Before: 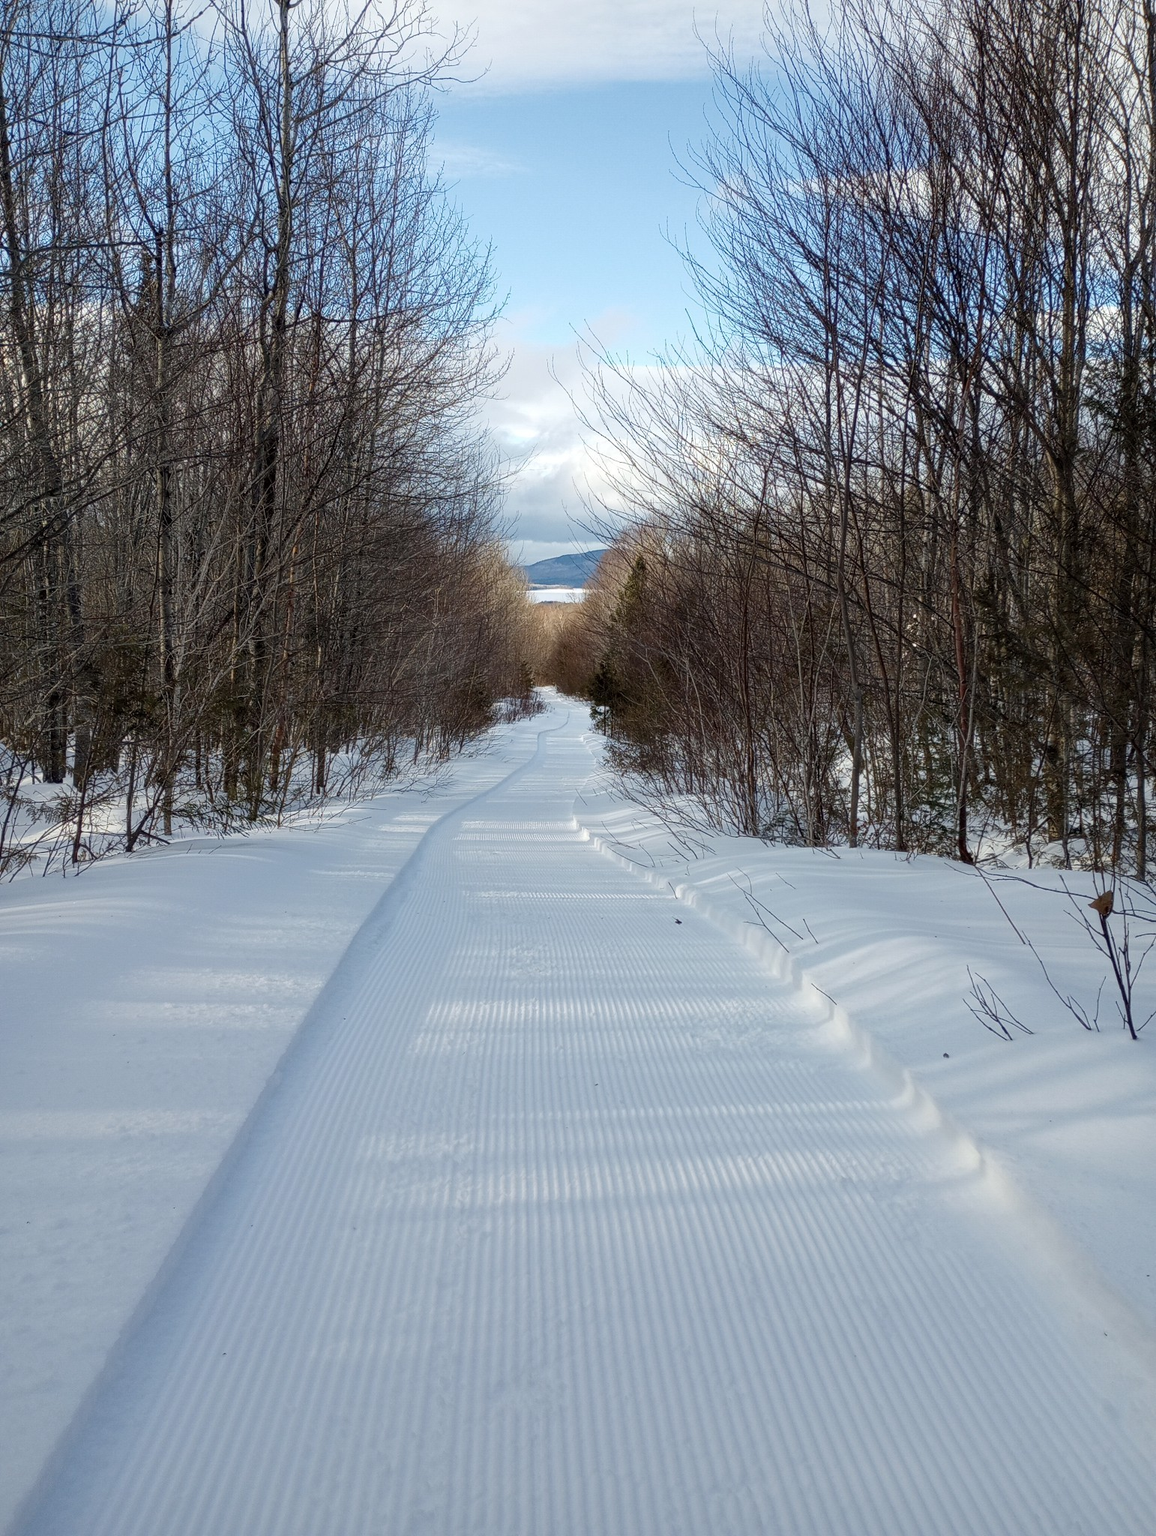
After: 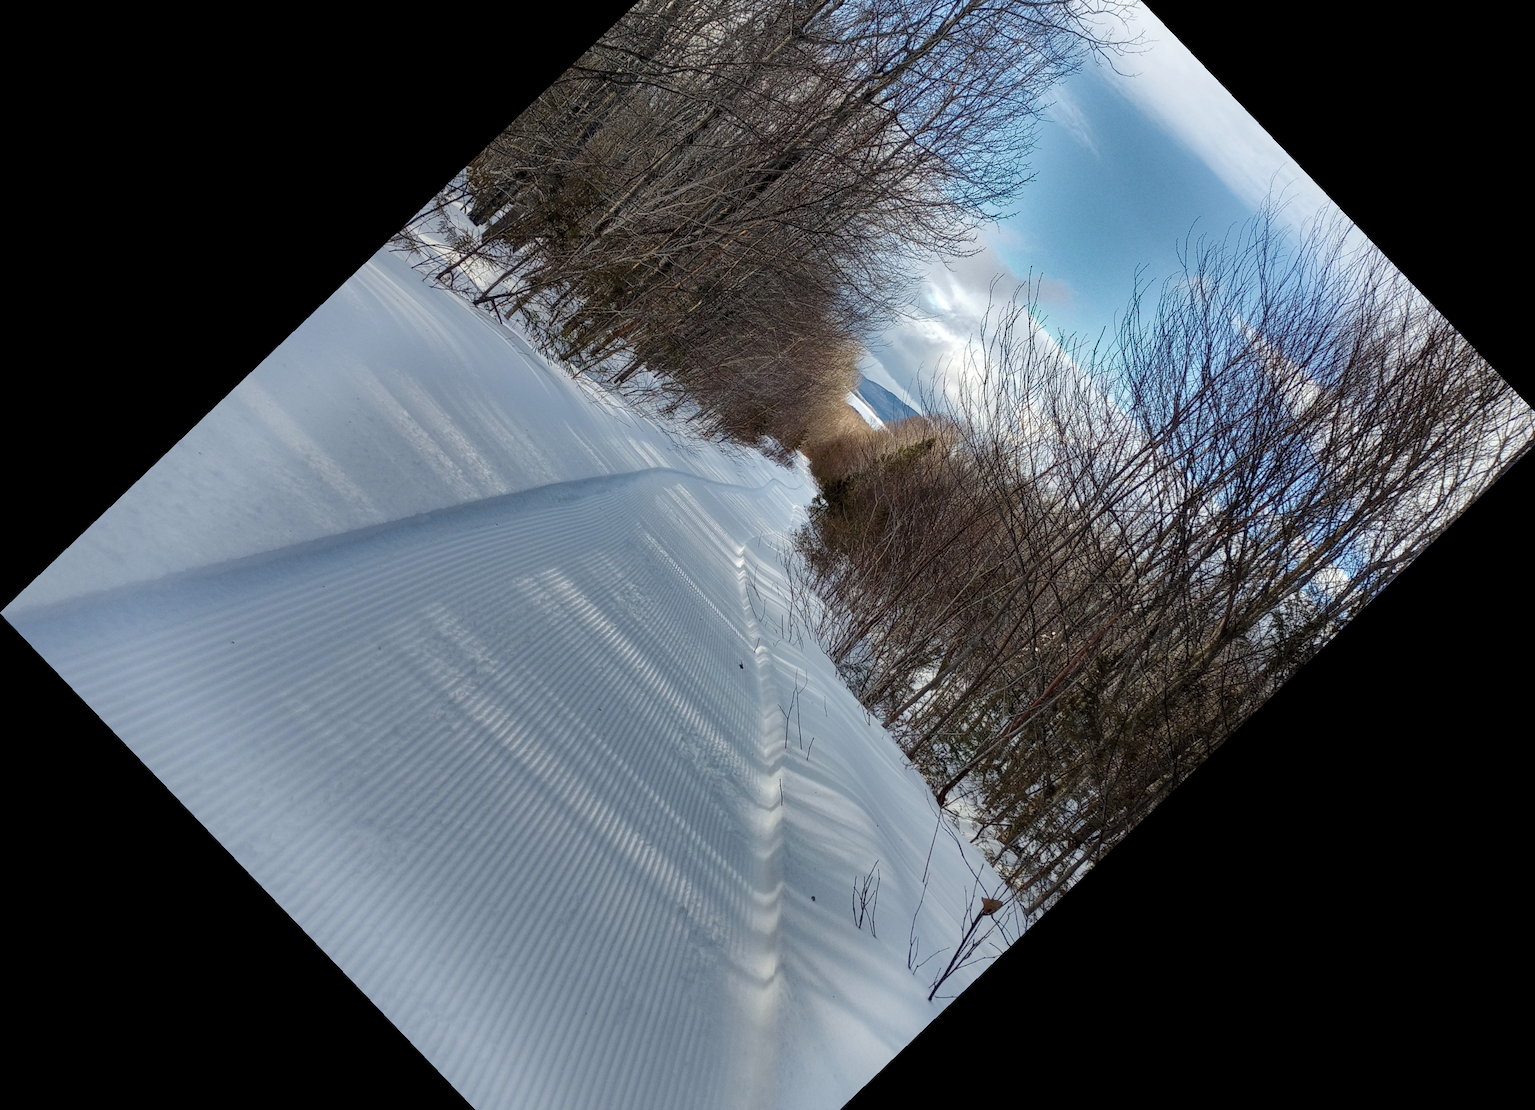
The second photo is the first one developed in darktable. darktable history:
shadows and highlights: shadows 20.91, highlights -82.73, soften with gaussian
crop and rotate: angle -46.26°, top 16.234%, right 0.912%, bottom 11.704%
